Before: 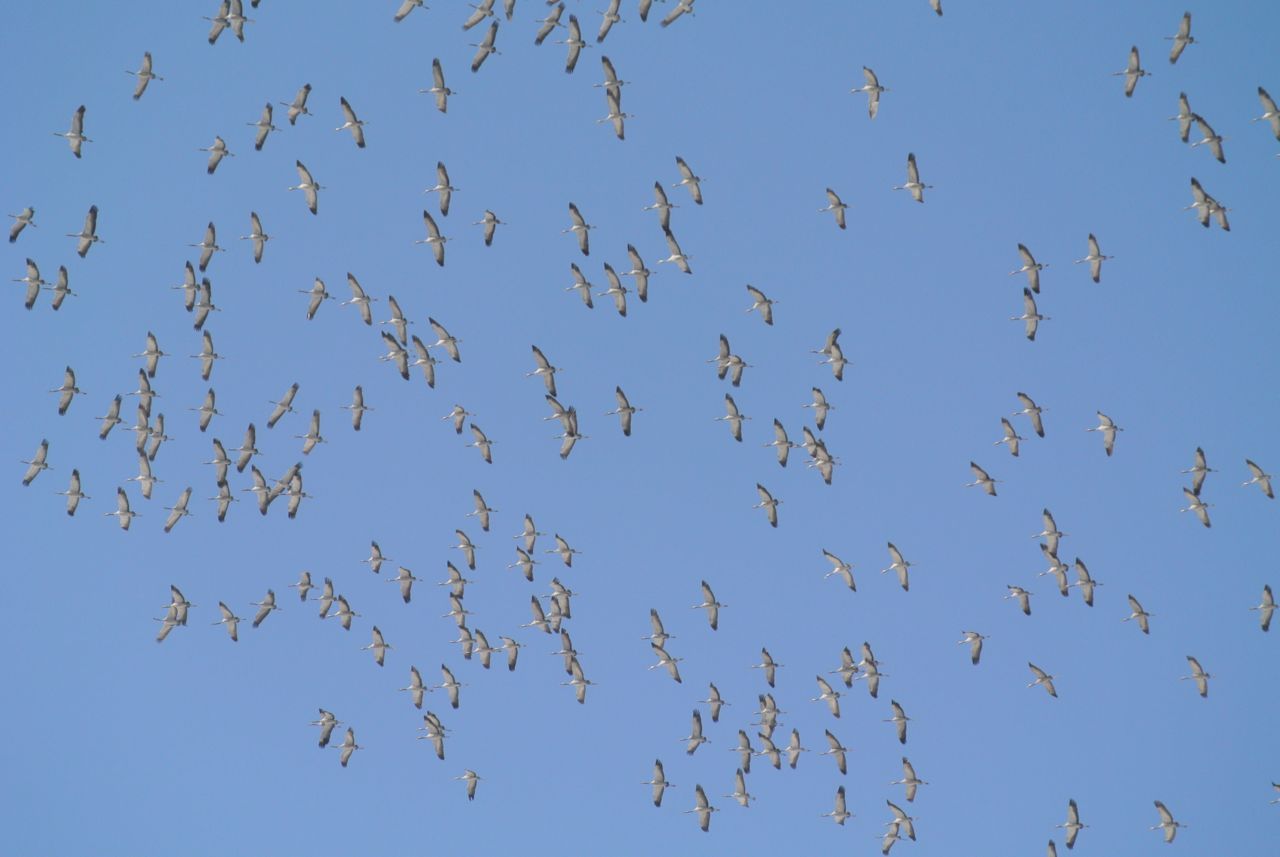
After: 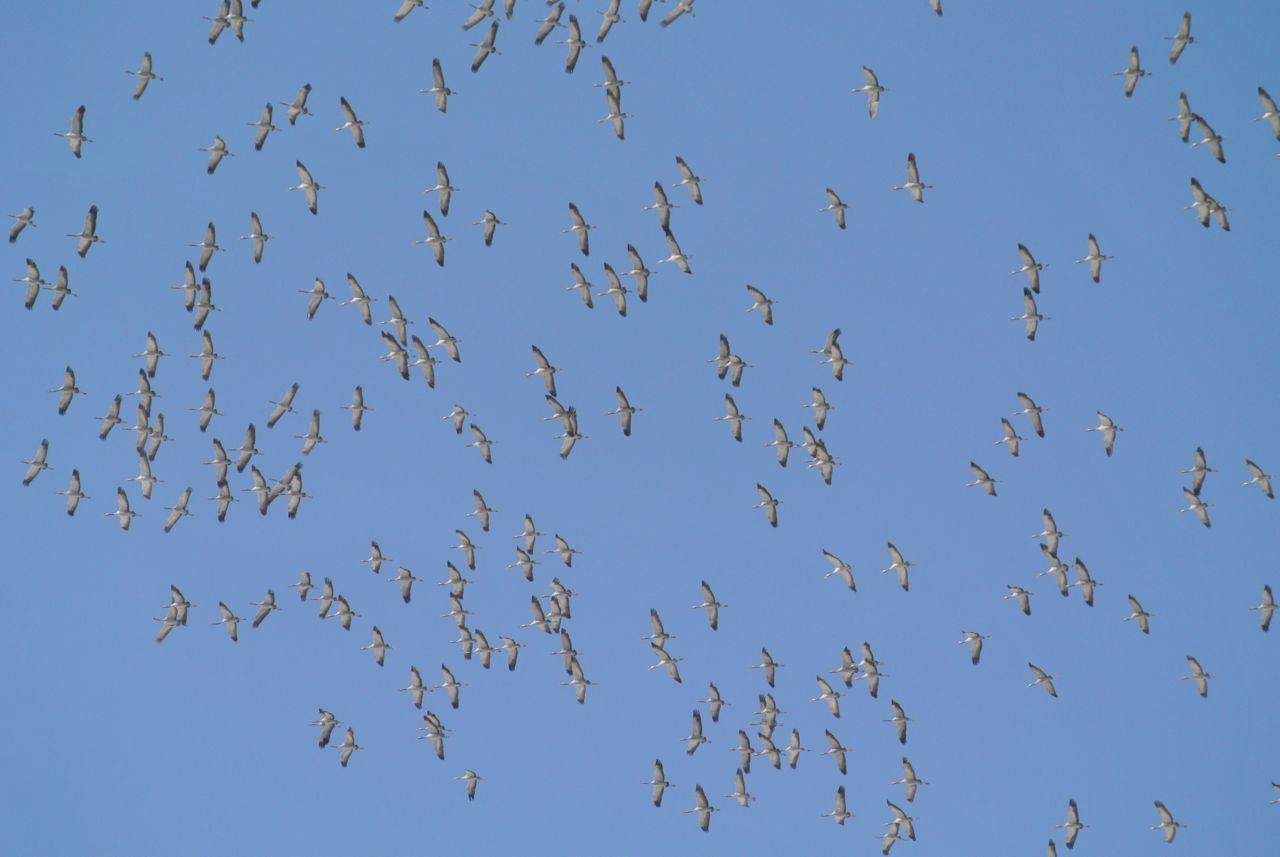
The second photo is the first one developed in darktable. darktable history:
shadows and highlights: soften with gaussian
